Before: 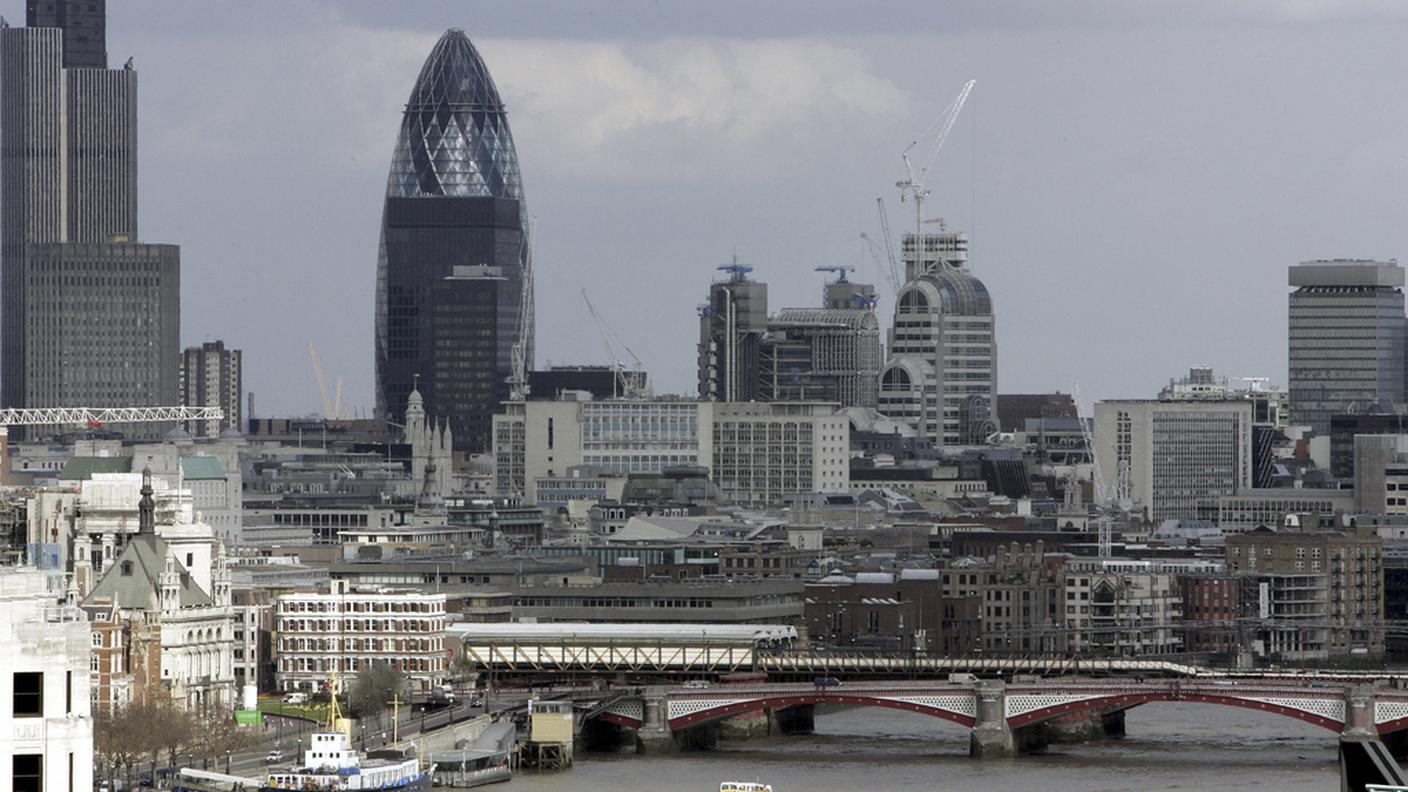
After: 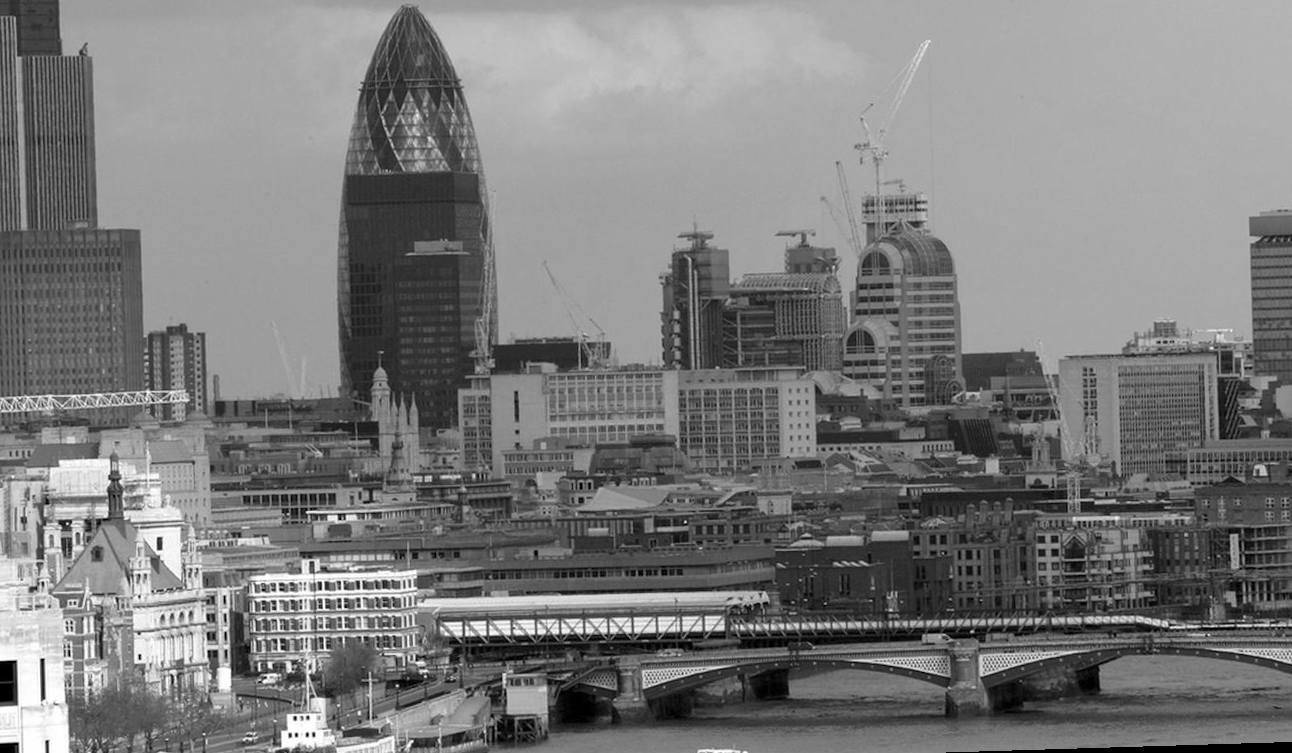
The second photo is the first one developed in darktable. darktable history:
rotate and perspective: rotation -1.75°, automatic cropping off
color zones: curves: ch0 [(0, 0.6) (0.129, 0.508) (0.193, 0.483) (0.429, 0.5) (0.571, 0.5) (0.714, 0.5) (0.857, 0.5) (1, 0.6)]; ch1 [(0, 0.481) (0.112, 0.245) (0.213, 0.223) (0.429, 0.233) (0.571, 0.231) (0.683, 0.242) (0.857, 0.296) (1, 0.481)]
crop: left 3.305%, top 6.436%, right 6.389%, bottom 3.258%
monochrome: size 3.1
